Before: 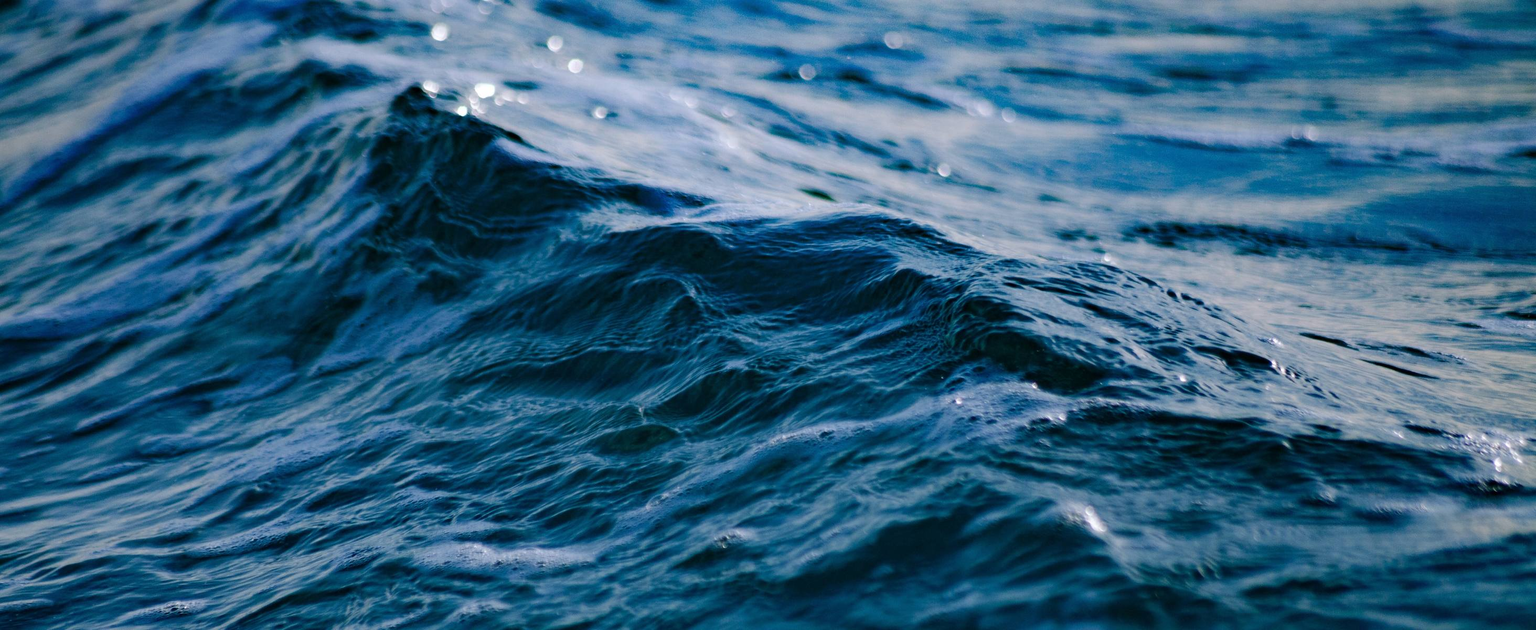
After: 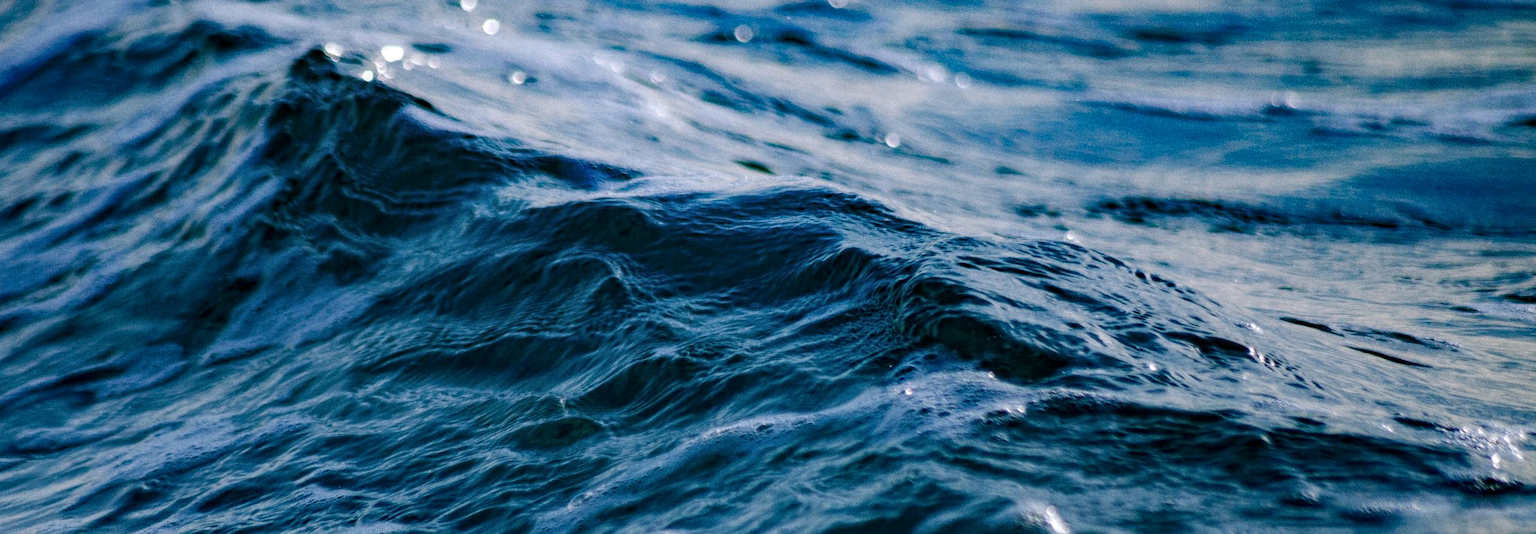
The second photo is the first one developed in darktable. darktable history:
grain: coarseness 8.68 ISO, strength 31.94%
local contrast: on, module defaults
crop: left 8.155%, top 6.611%, bottom 15.385%
